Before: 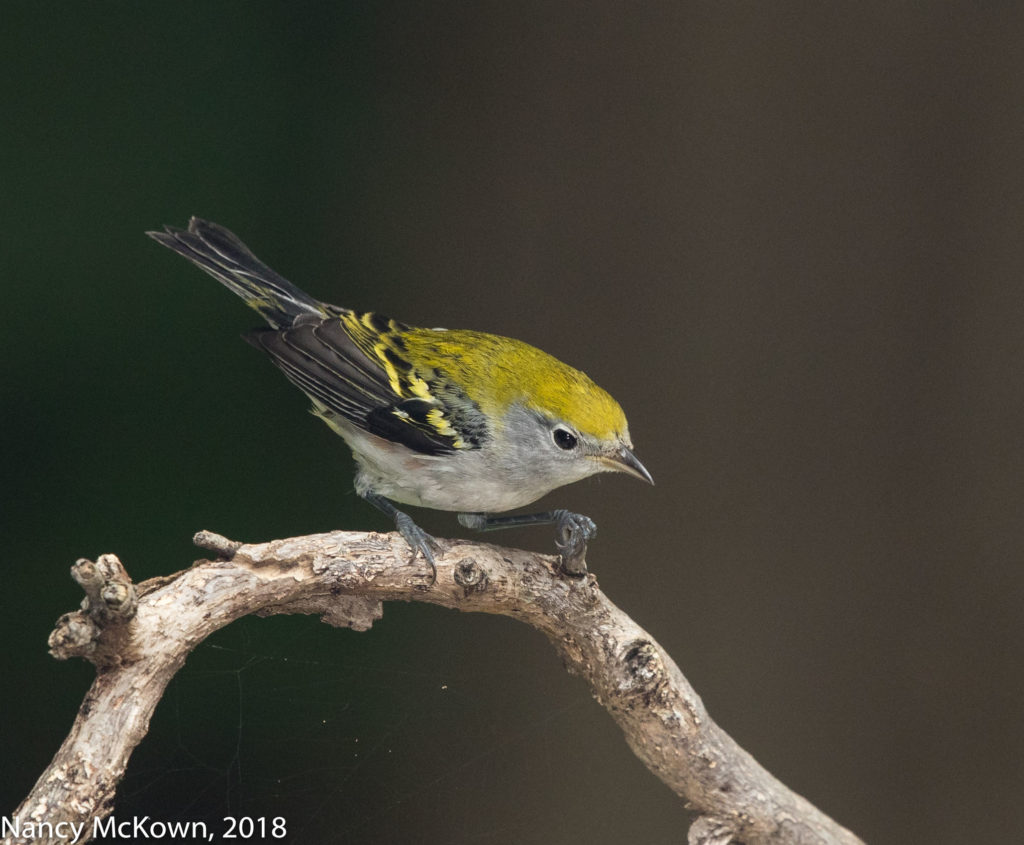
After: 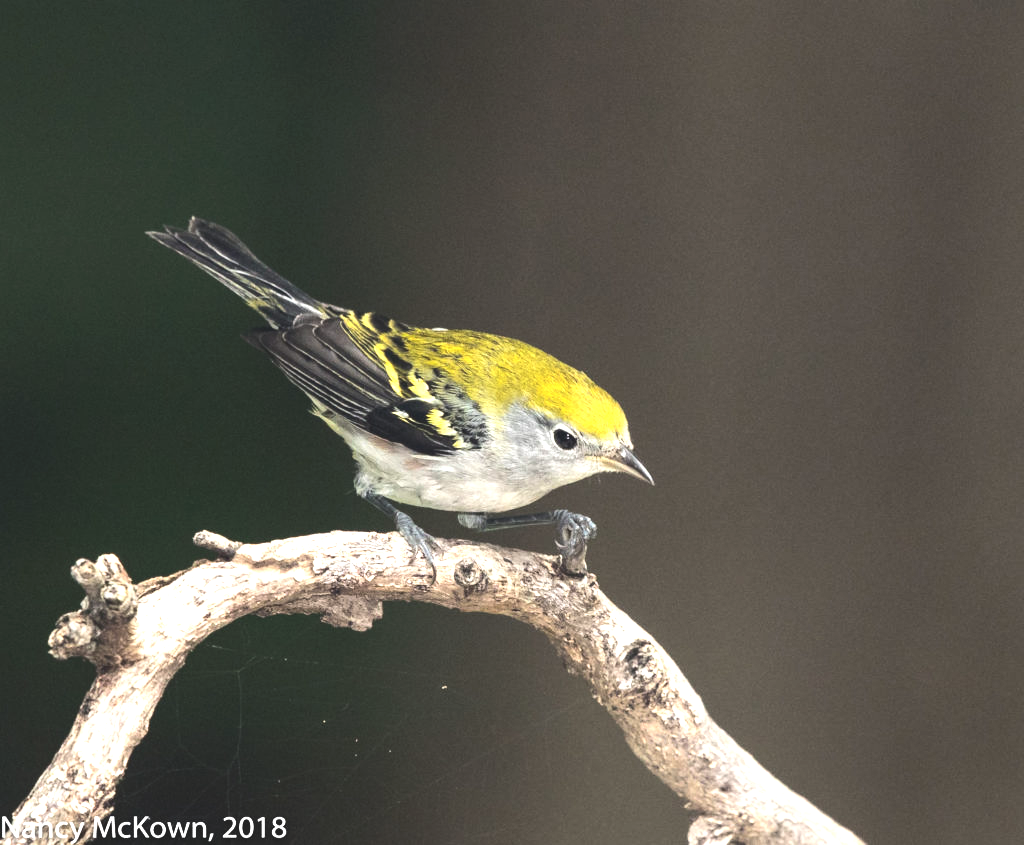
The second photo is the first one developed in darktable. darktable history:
exposure: exposure 0.7 EV, compensate highlight preservation false
tone equalizer: -8 EV -1.08 EV, -7 EV -1.01 EV, -6 EV -0.867 EV, -5 EV -0.578 EV, -3 EV 0.578 EV, -2 EV 0.867 EV, -1 EV 1.01 EV, +0 EV 1.08 EV, edges refinement/feathering 500, mask exposure compensation -1.57 EV, preserve details no
contrast brightness saturation: contrast -0.15, brightness 0.05, saturation -0.12
